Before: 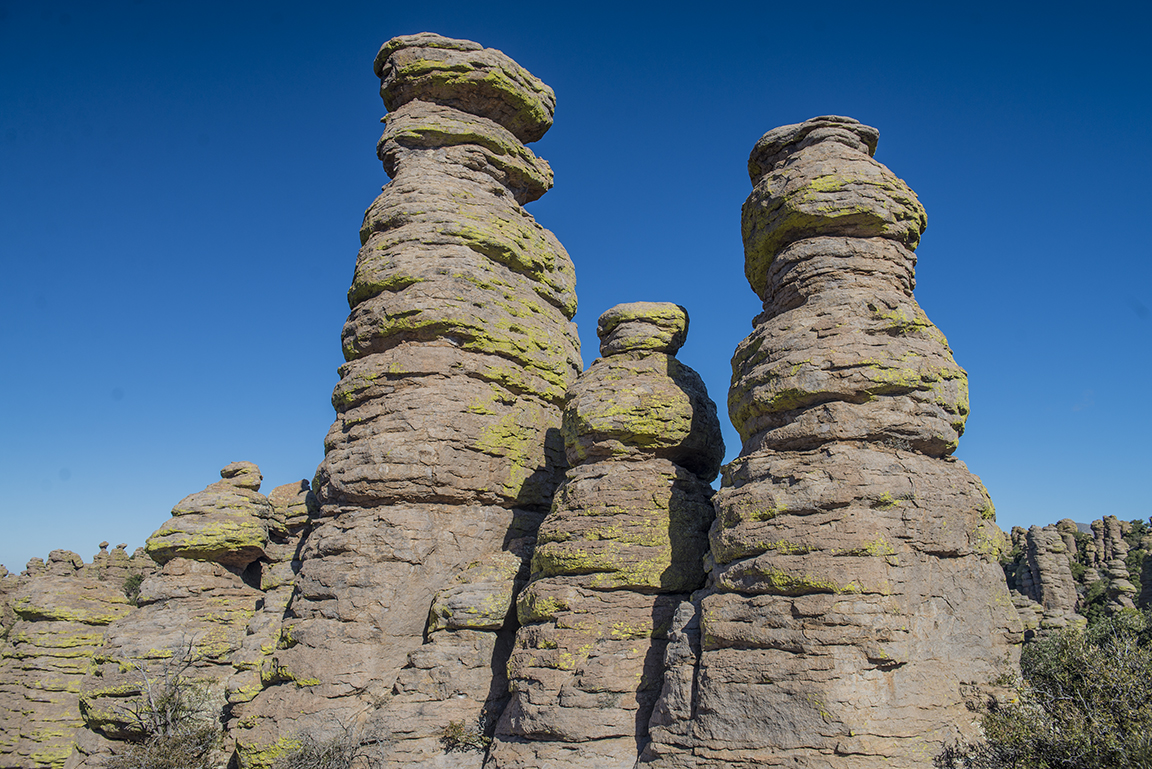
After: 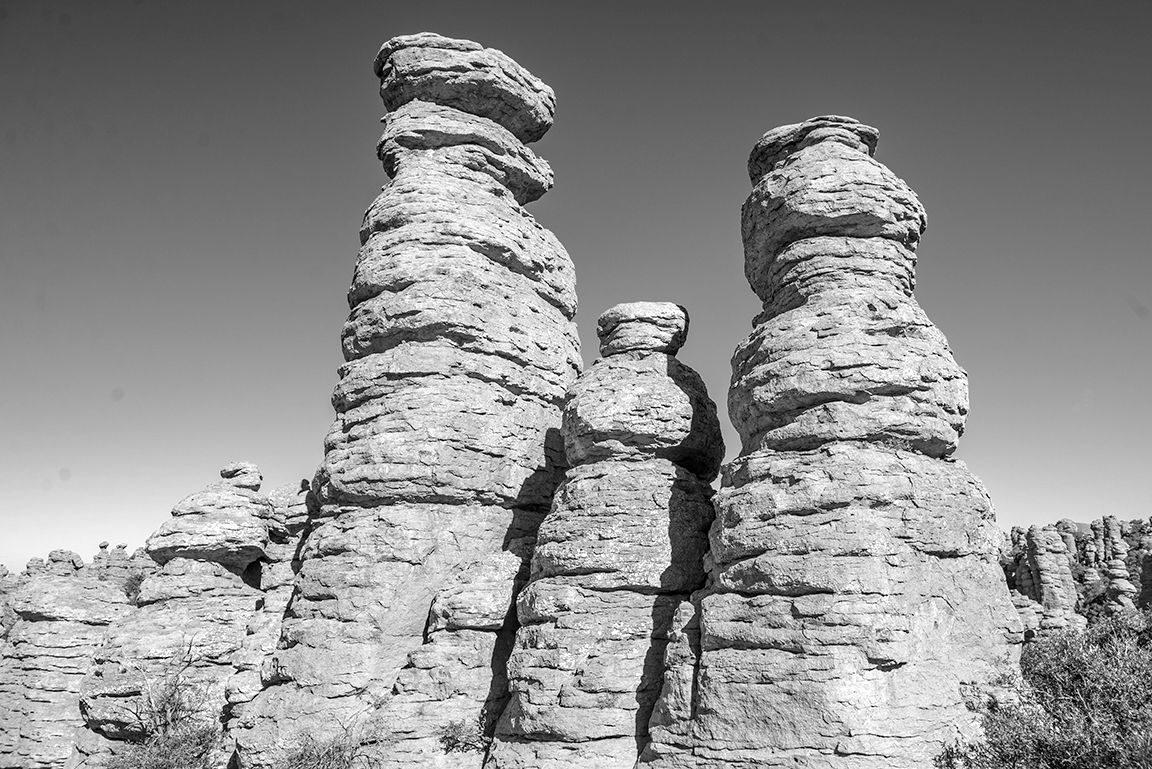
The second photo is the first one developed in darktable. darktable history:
exposure: black level correction 0, exposure 0.9 EV, compensate highlight preservation false
monochrome: on, module defaults
haze removal: compatibility mode true, adaptive false
